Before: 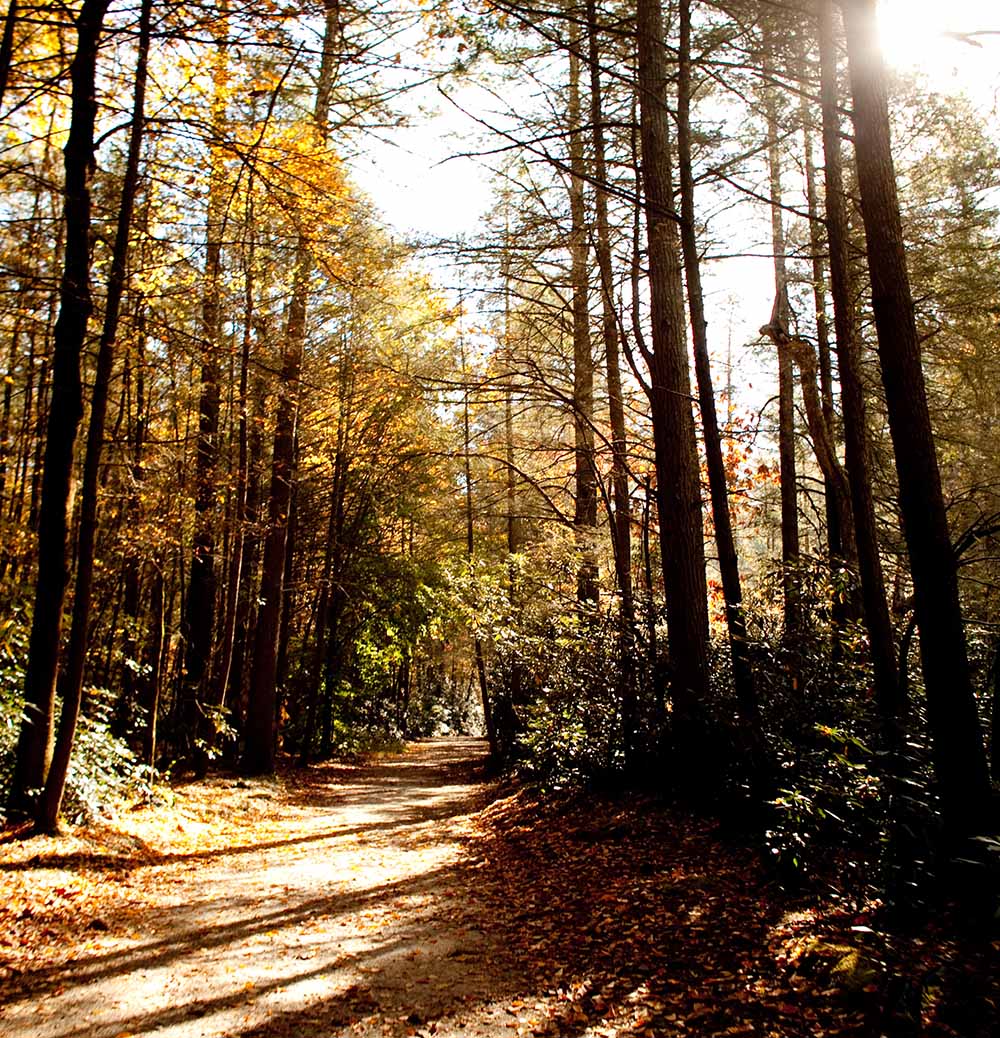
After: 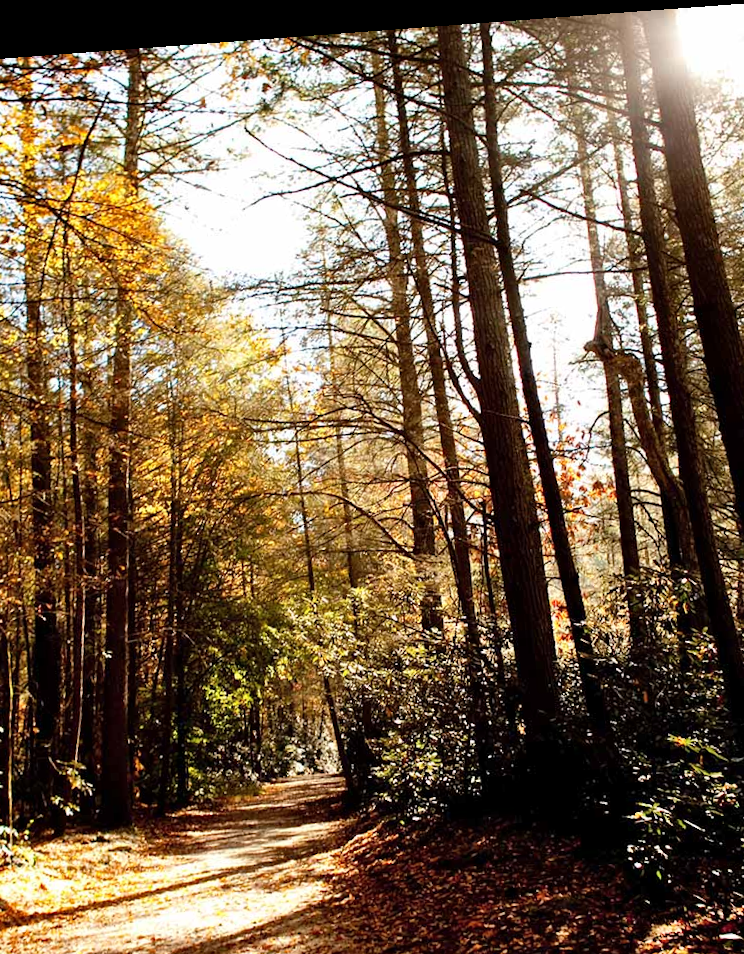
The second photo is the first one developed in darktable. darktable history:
crop: left 18.479%, right 12.2%, bottom 13.971%
rotate and perspective: rotation -4.25°, automatic cropping off
shadows and highlights: shadows 37.27, highlights -28.18, soften with gaussian
